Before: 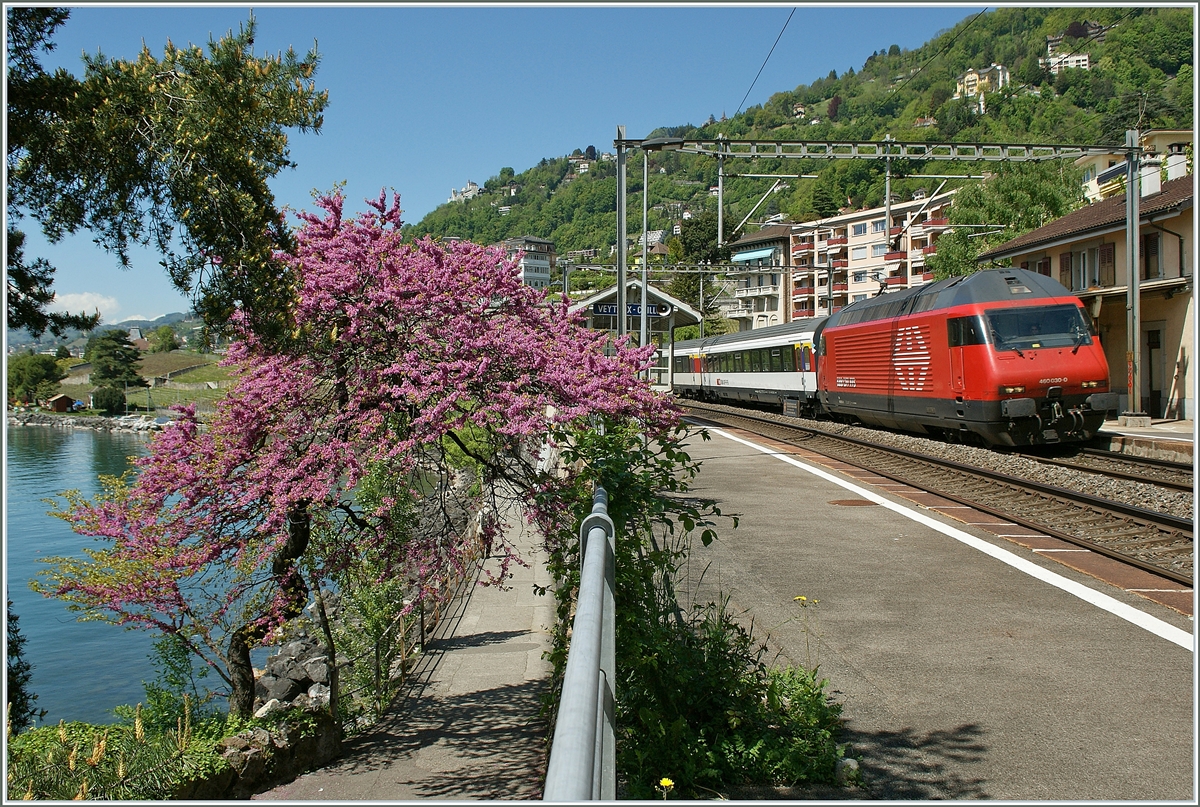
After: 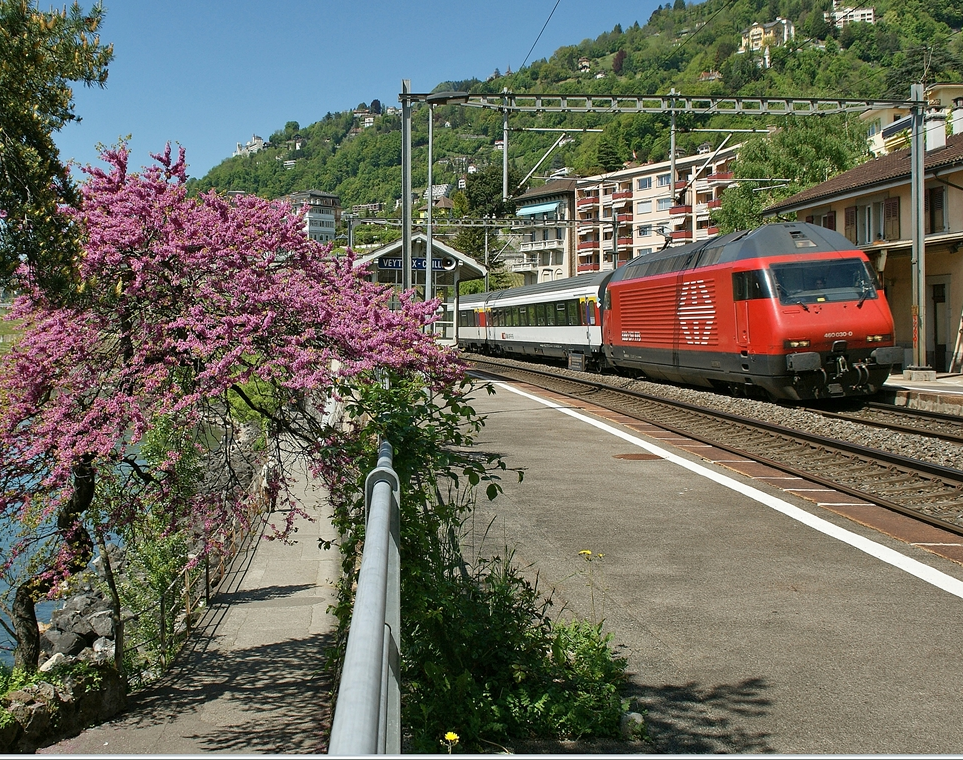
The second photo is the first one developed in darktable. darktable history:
crop and rotate: left 17.959%, top 5.771%, right 1.742%
shadows and highlights: soften with gaussian
